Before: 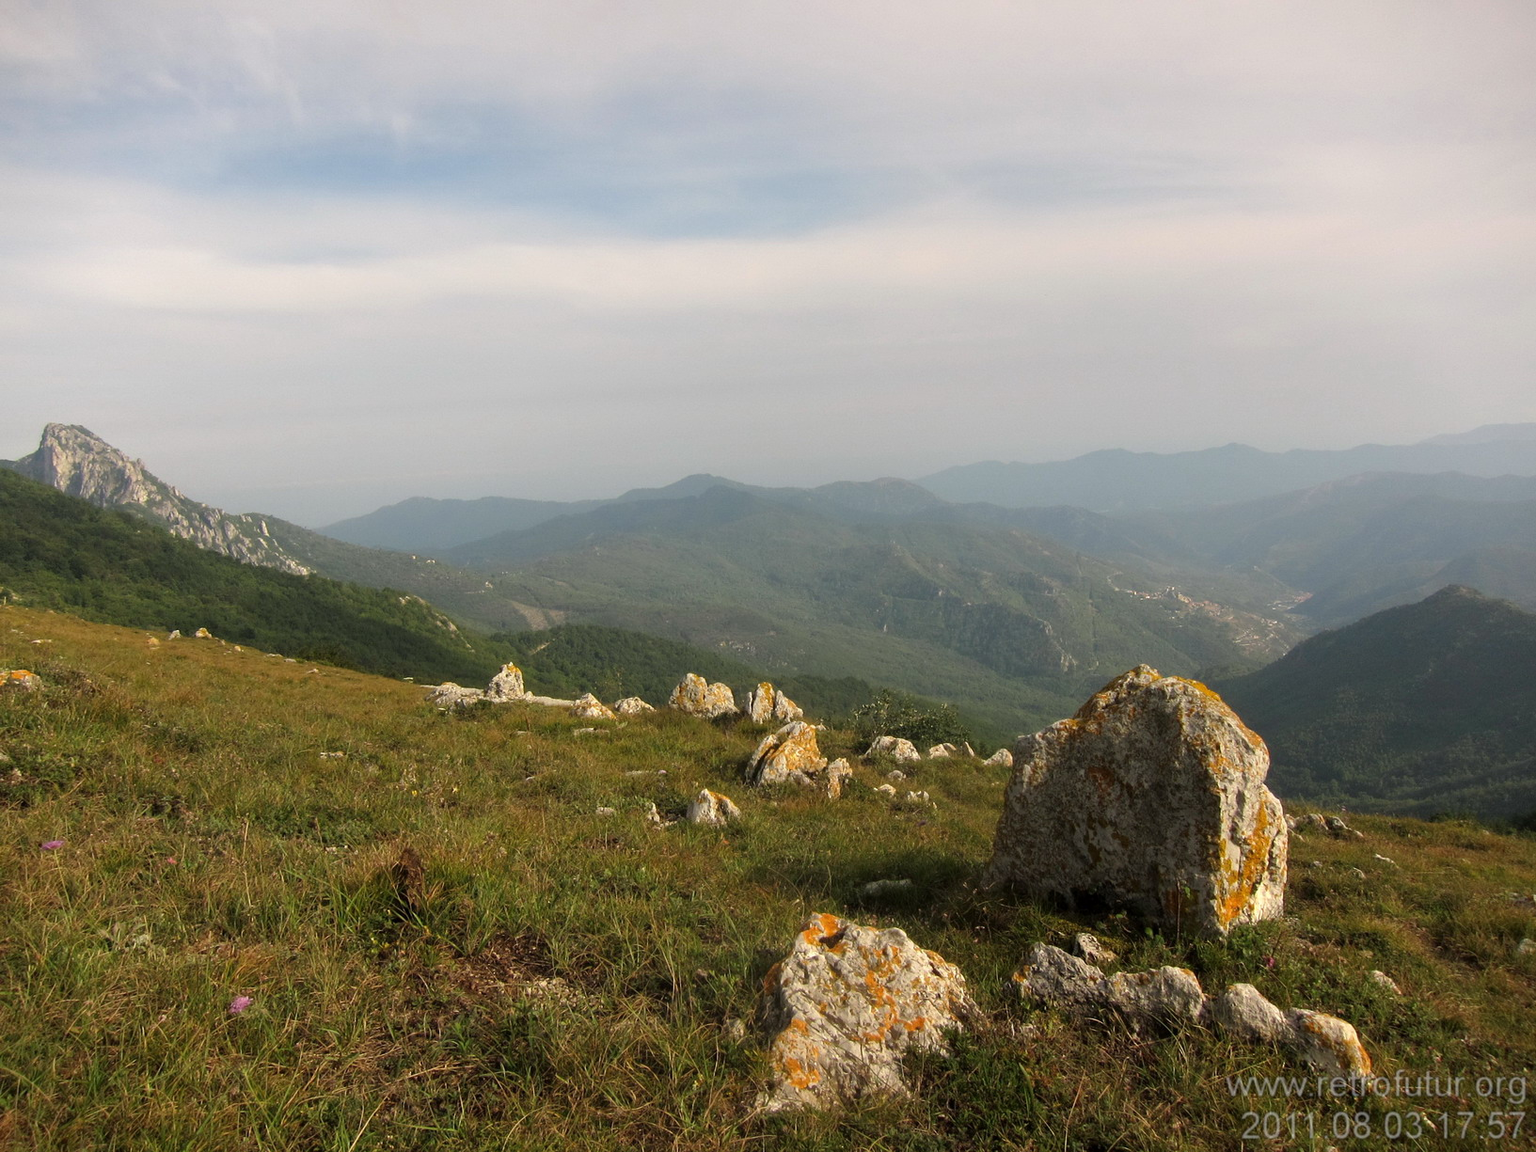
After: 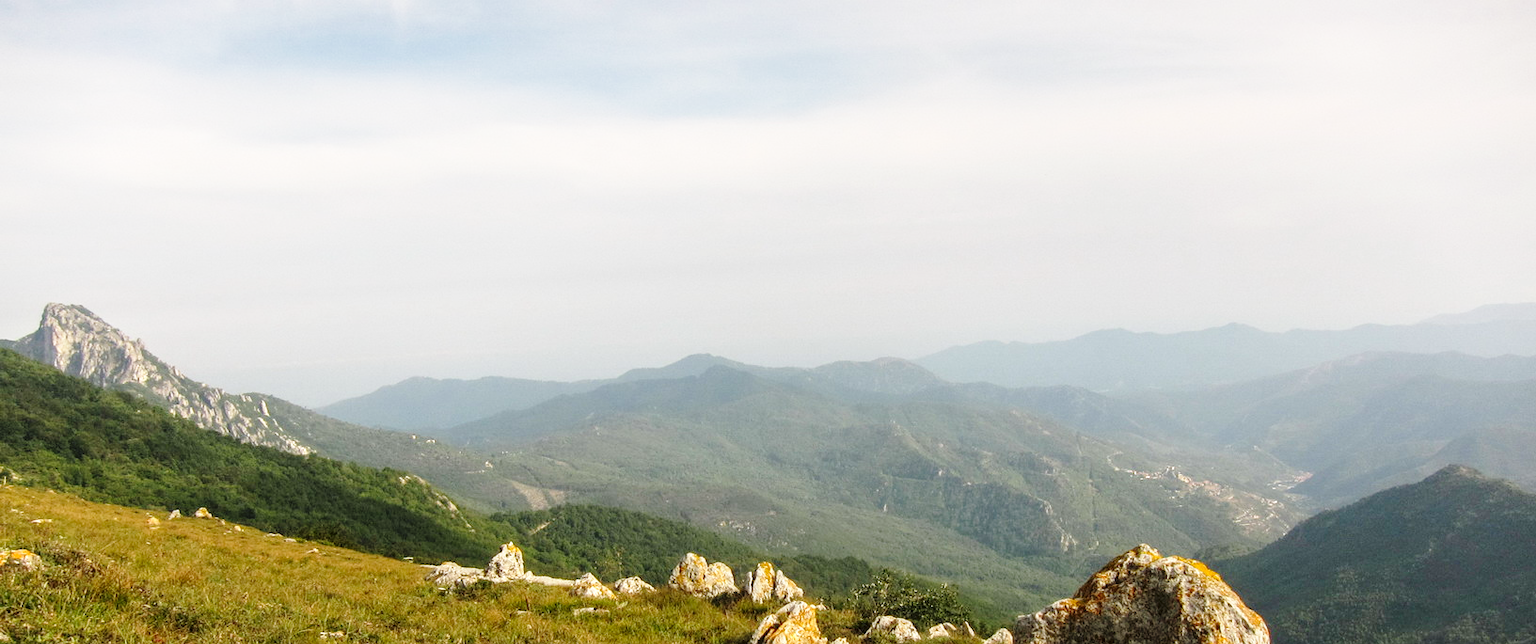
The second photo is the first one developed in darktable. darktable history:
crop and rotate: top 10.506%, bottom 33.555%
base curve: curves: ch0 [(0, 0) (0.028, 0.03) (0.121, 0.232) (0.46, 0.748) (0.859, 0.968) (1, 1)], preserve colors none
local contrast: on, module defaults
